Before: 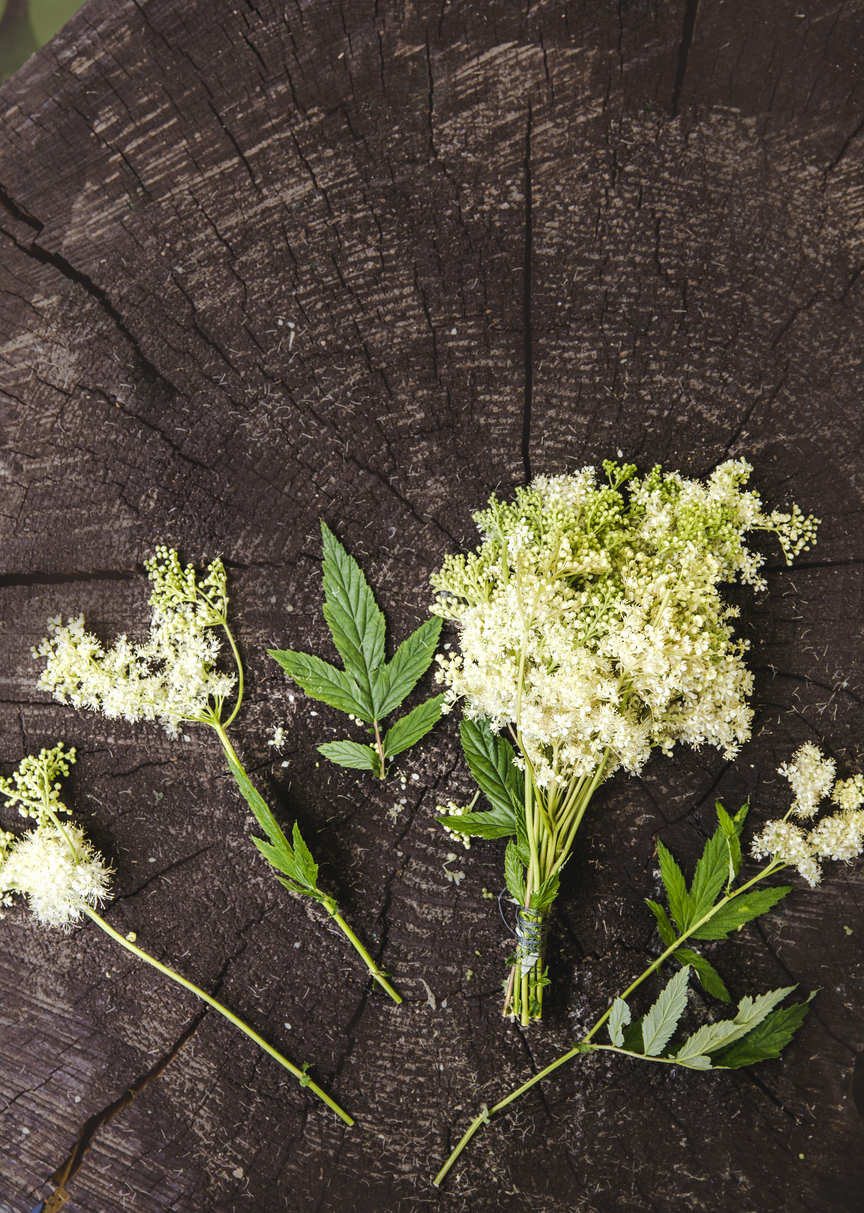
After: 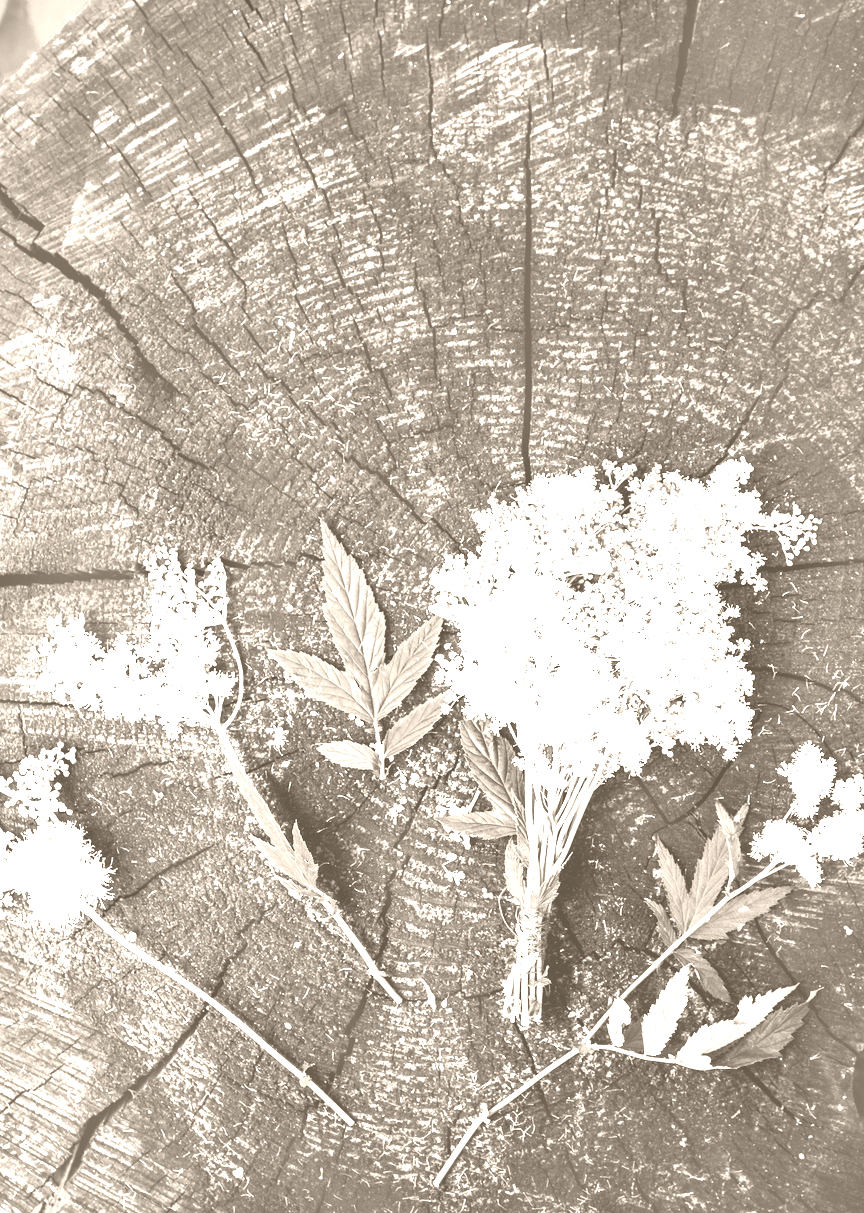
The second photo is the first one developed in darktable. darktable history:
colorize: hue 34.49°, saturation 35.33%, source mix 100%, version 1
exposure: exposure 1.25 EV, compensate exposure bias true, compensate highlight preservation false
color zones: curves: ch0 [(0, 0.533) (0.126, 0.533) (0.234, 0.533) (0.368, 0.357) (0.5, 0.5) (0.625, 0.5) (0.74, 0.637) (0.875, 0.5)]; ch1 [(0.004, 0.708) (0.129, 0.662) (0.25, 0.5) (0.375, 0.331) (0.496, 0.396) (0.625, 0.649) (0.739, 0.26) (0.875, 0.5) (1, 0.478)]; ch2 [(0, 0.409) (0.132, 0.403) (0.236, 0.558) (0.379, 0.448) (0.5, 0.5) (0.625, 0.5) (0.691, 0.39) (0.875, 0.5)]
shadows and highlights: radius 108.52, shadows 44.07, highlights -67.8, low approximation 0.01, soften with gaussian
contrast brightness saturation: contrast 0.2, brightness 0.16, saturation 0.22
